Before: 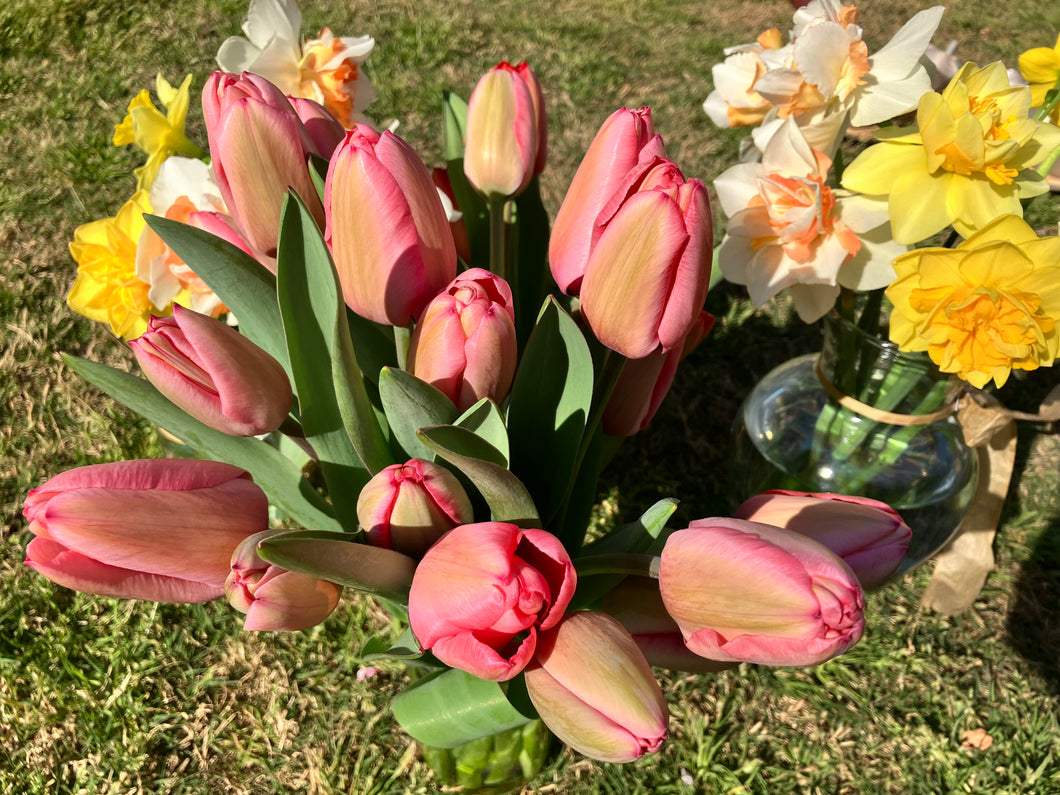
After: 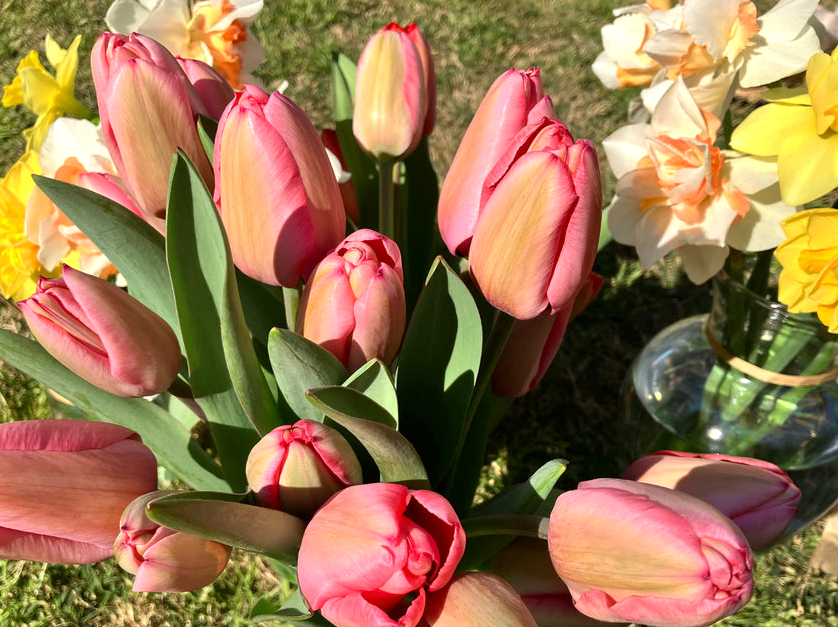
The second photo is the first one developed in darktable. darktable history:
exposure: exposure 0.21 EV, compensate exposure bias true, compensate highlight preservation false
crop and rotate: left 10.561%, top 4.99%, right 10.334%, bottom 16.073%
